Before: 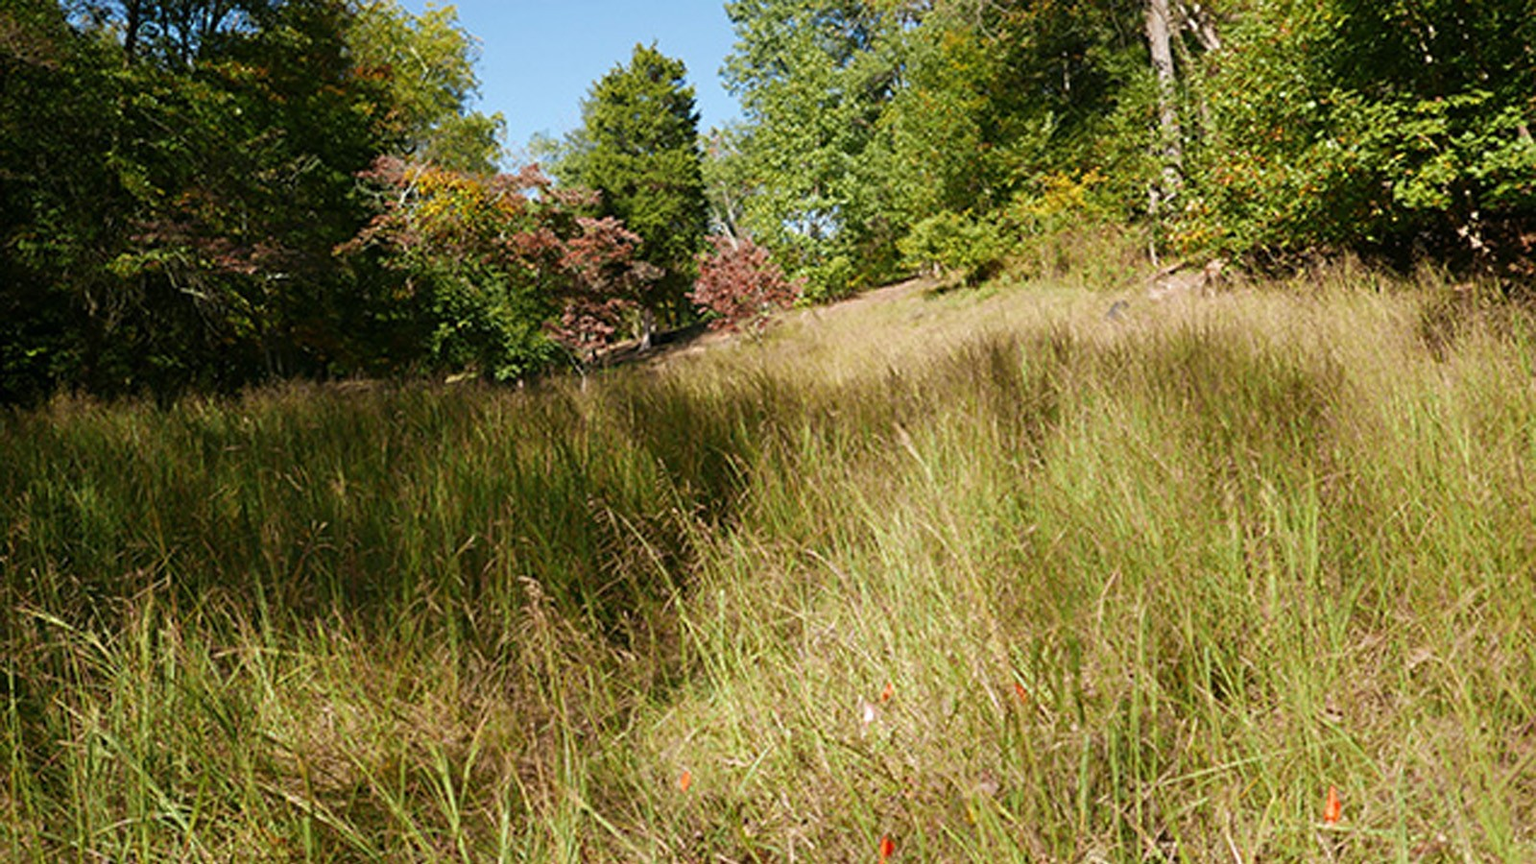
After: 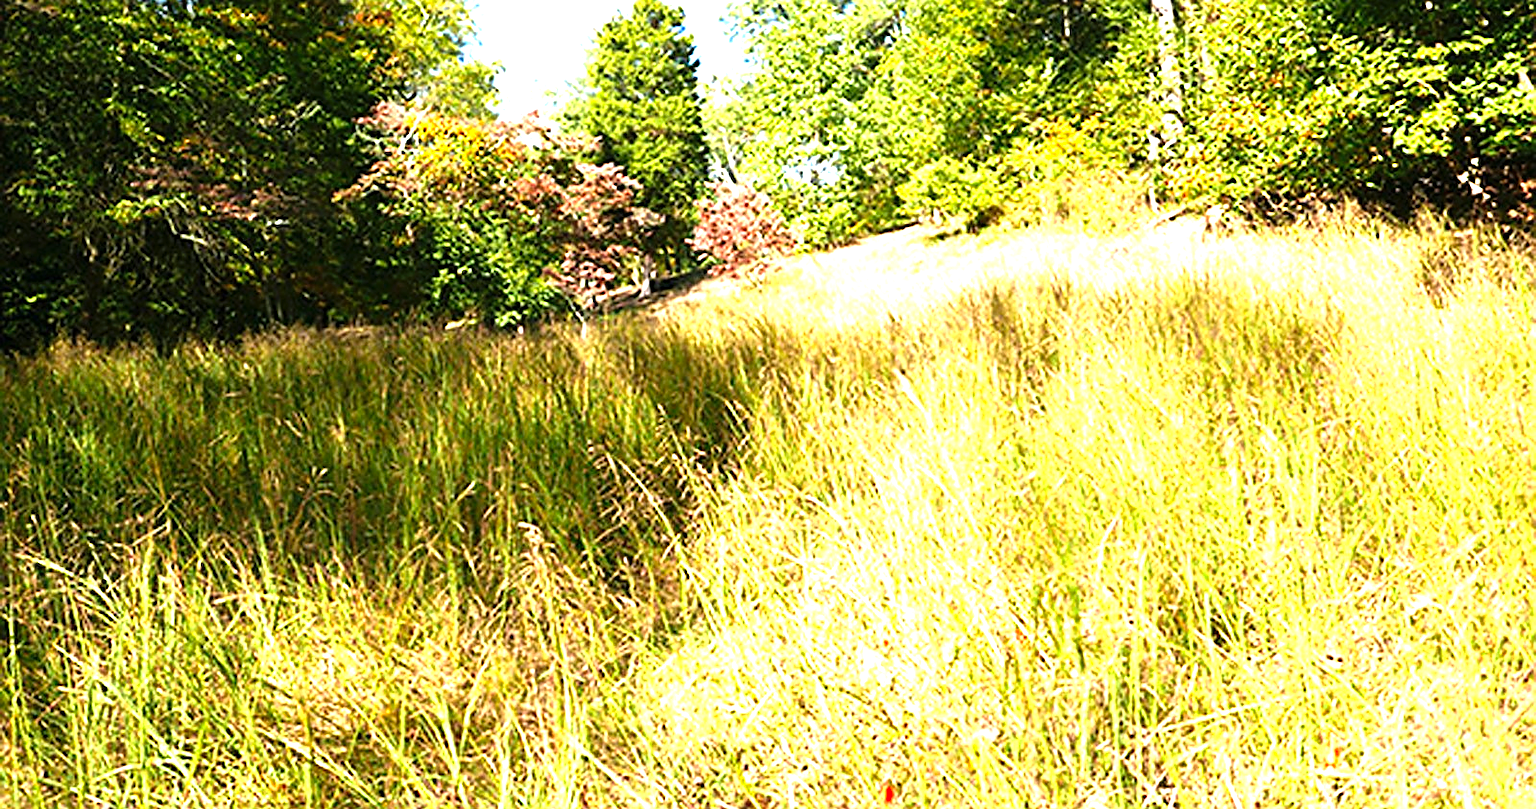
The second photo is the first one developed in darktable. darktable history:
levels: levels [0, 0.281, 0.562]
sharpen: on, module defaults
crop and rotate: top 6.25%
